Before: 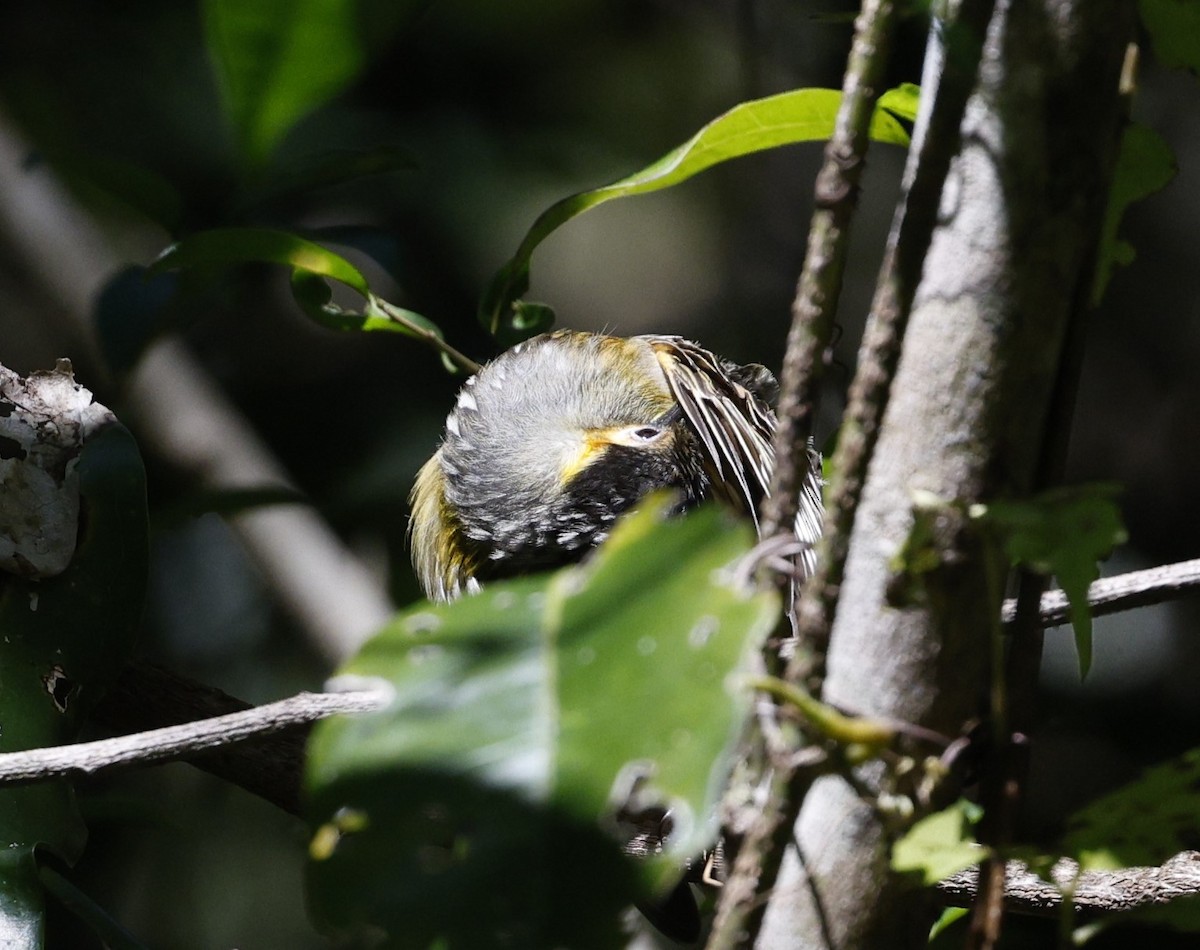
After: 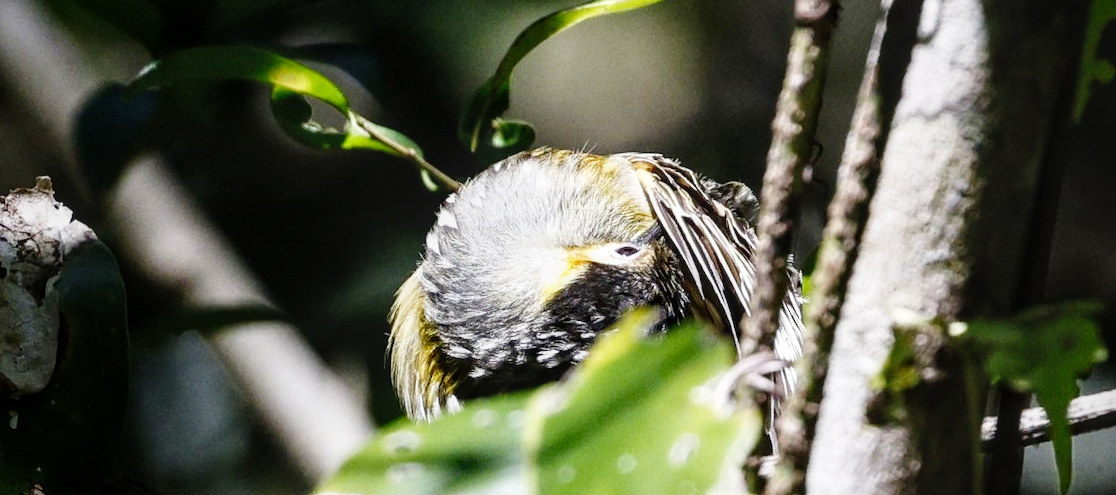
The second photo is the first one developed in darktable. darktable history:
crop: left 1.744%, top 19.225%, right 5.069%, bottom 28.357%
vignetting: fall-off start 88.53%, fall-off radius 44.2%, saturation 0.376, width/height ratio 1.161
local contrast: detail 130%
base curve: curves: ch0 [(0, 0) (0.008, 0.007) (0.022, 0.029) (0.048, 0.089) (0.092, 0.197) (0.191, 0.399) (0.275, 0.534) (0.357, 0.65) (0.477, 0.78) (0.542, 0.833) (0.799, 0.973) (1, 1)], preserve colors none
